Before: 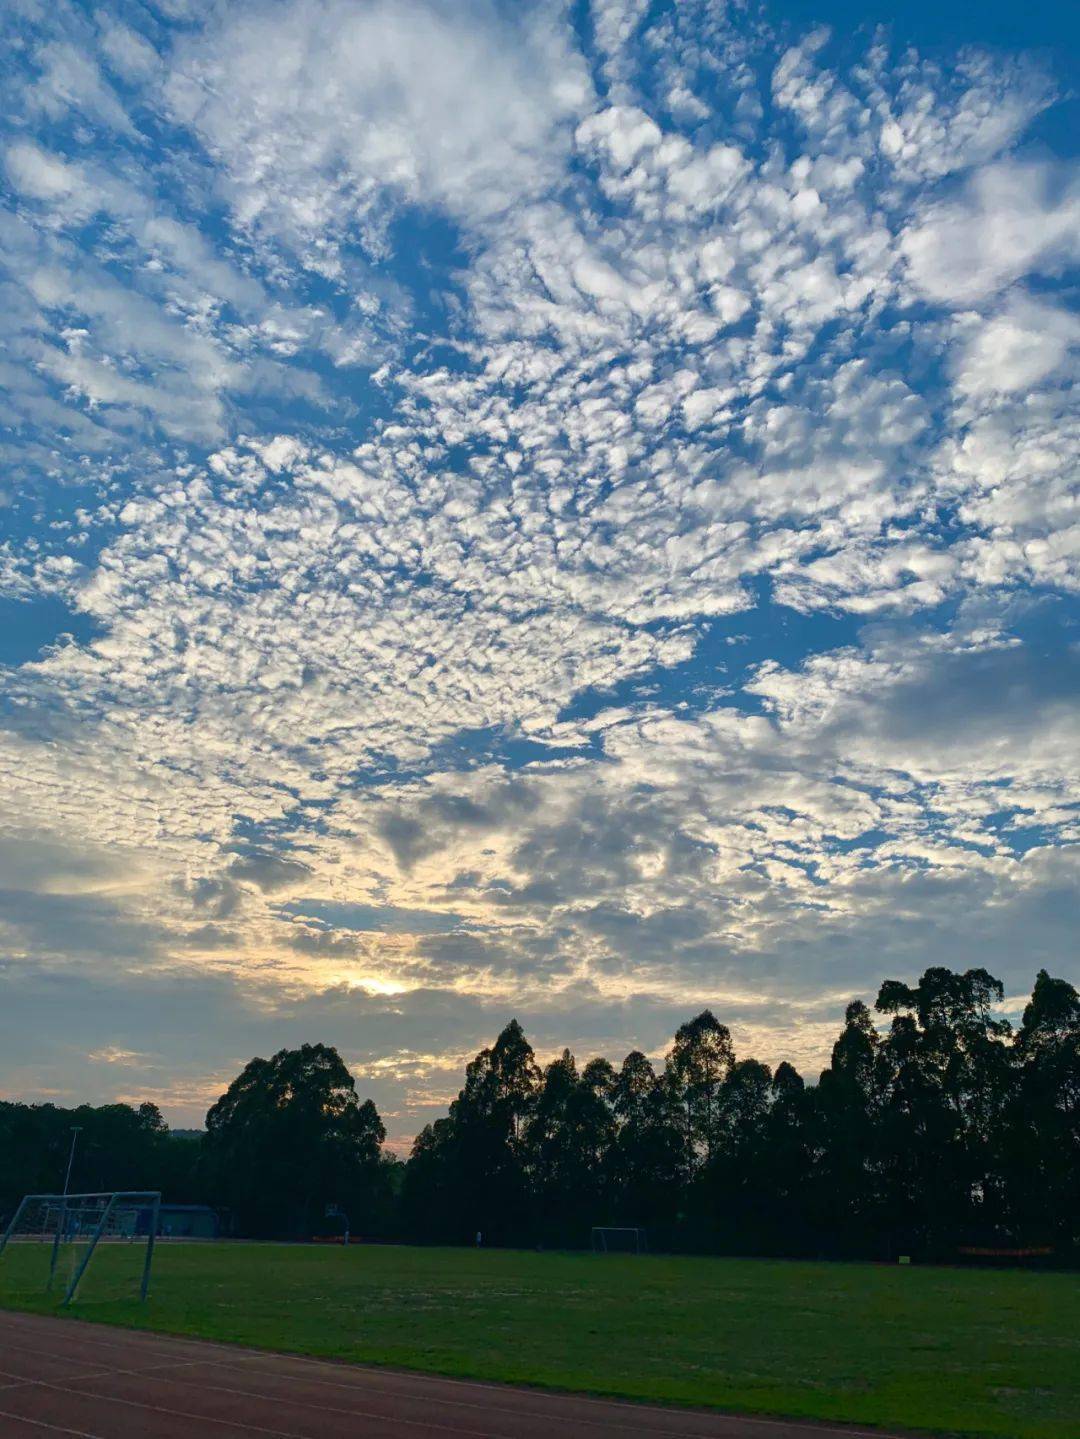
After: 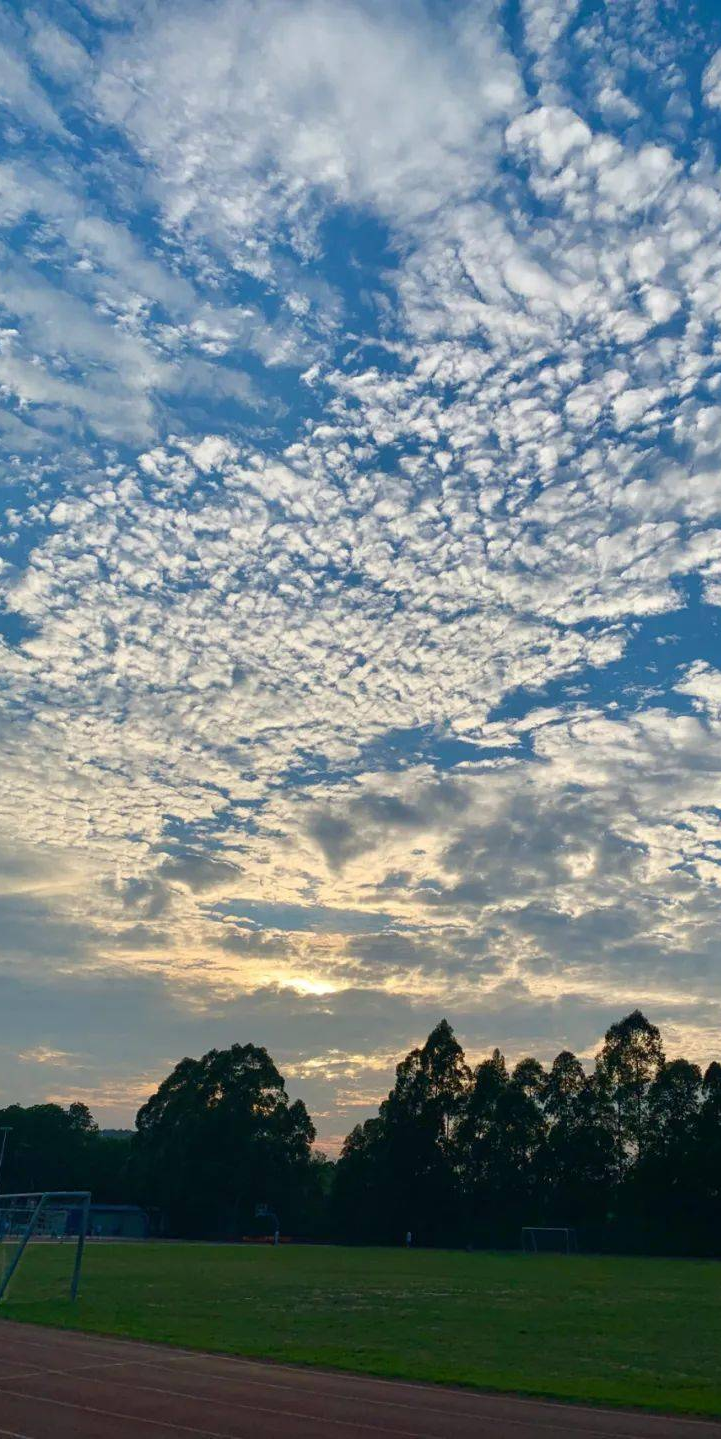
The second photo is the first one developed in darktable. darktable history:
crop and rotate: left 6.51%, right 26.643%
